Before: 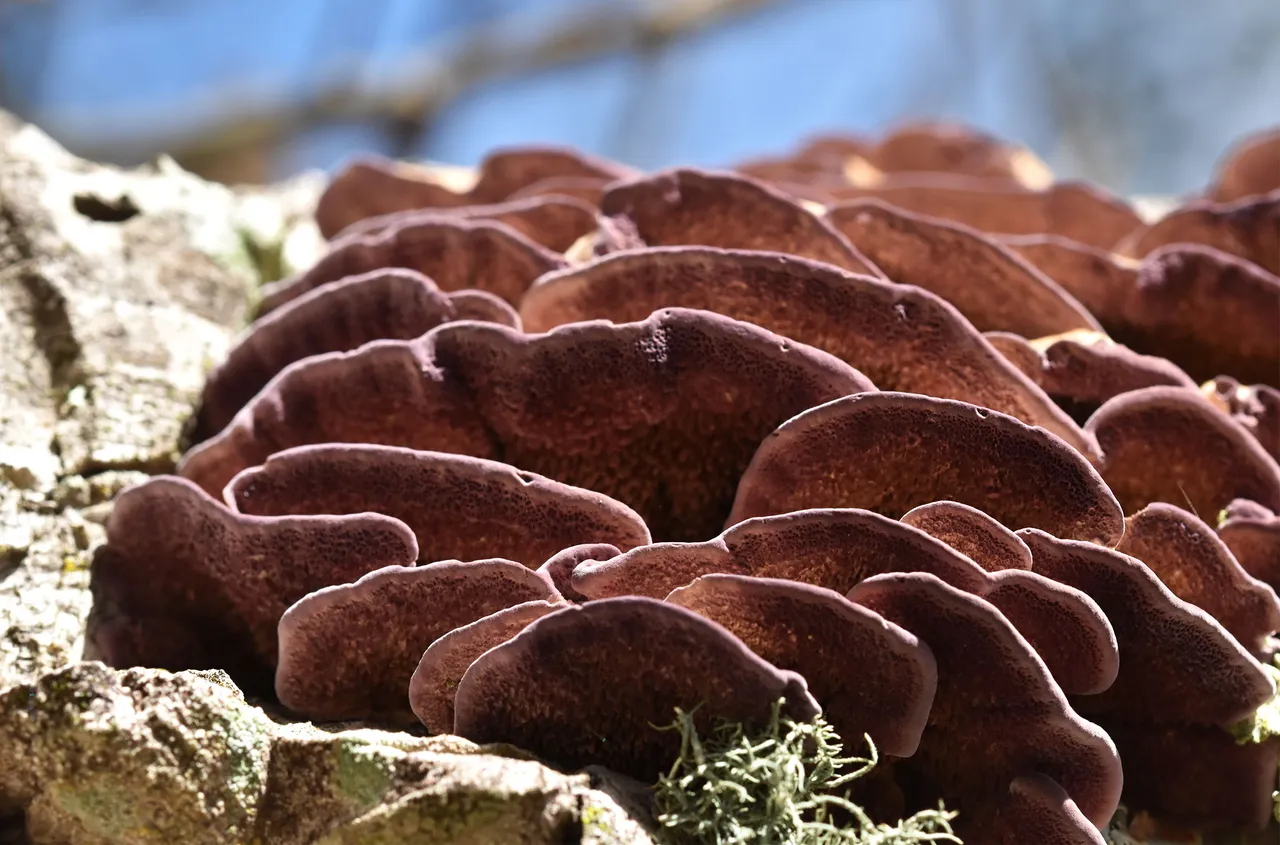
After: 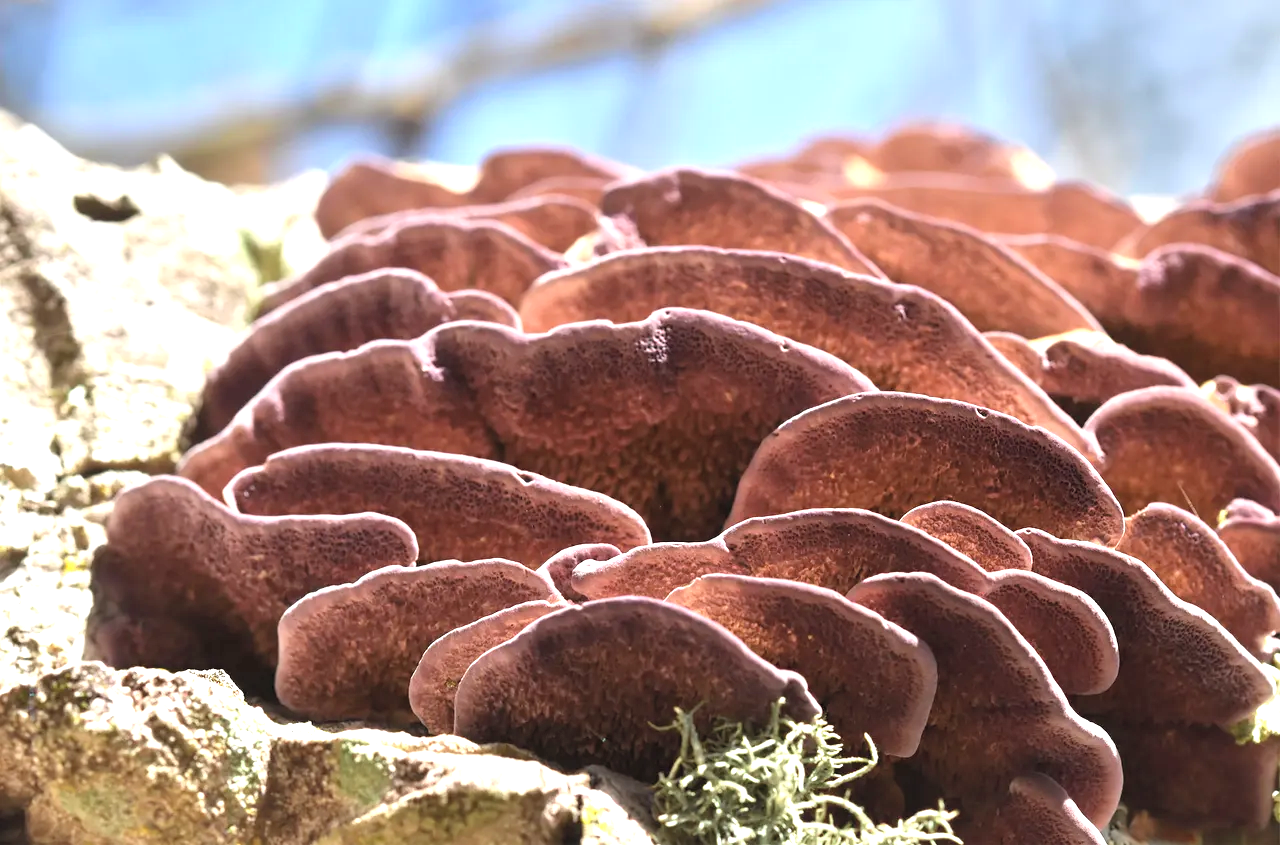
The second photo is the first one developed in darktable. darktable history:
contrast brightness saturation: brightness 0.141
exposure: black level correction 0, exposure 0.896 EV, compensate highlight preservation false
